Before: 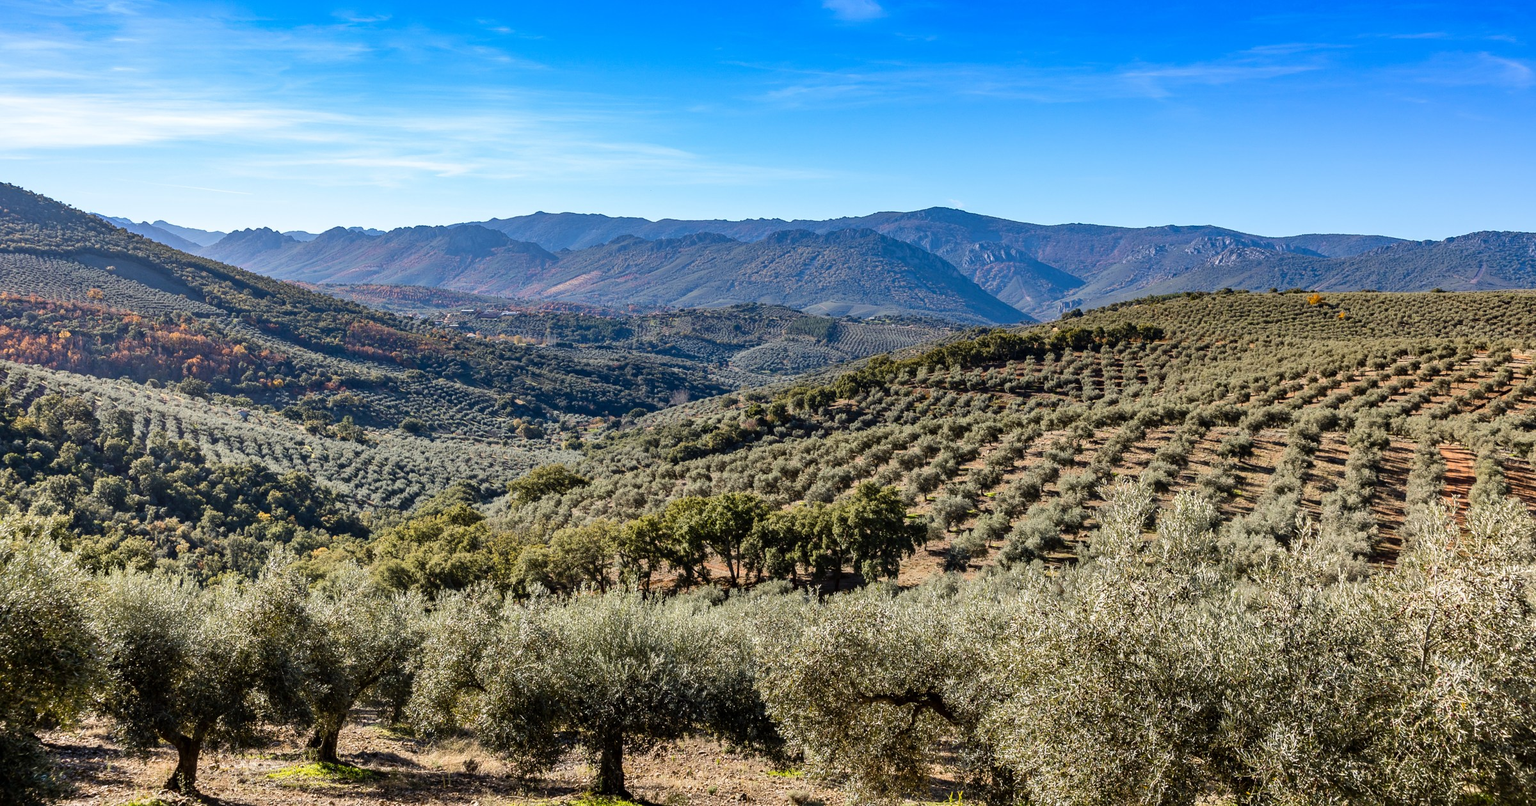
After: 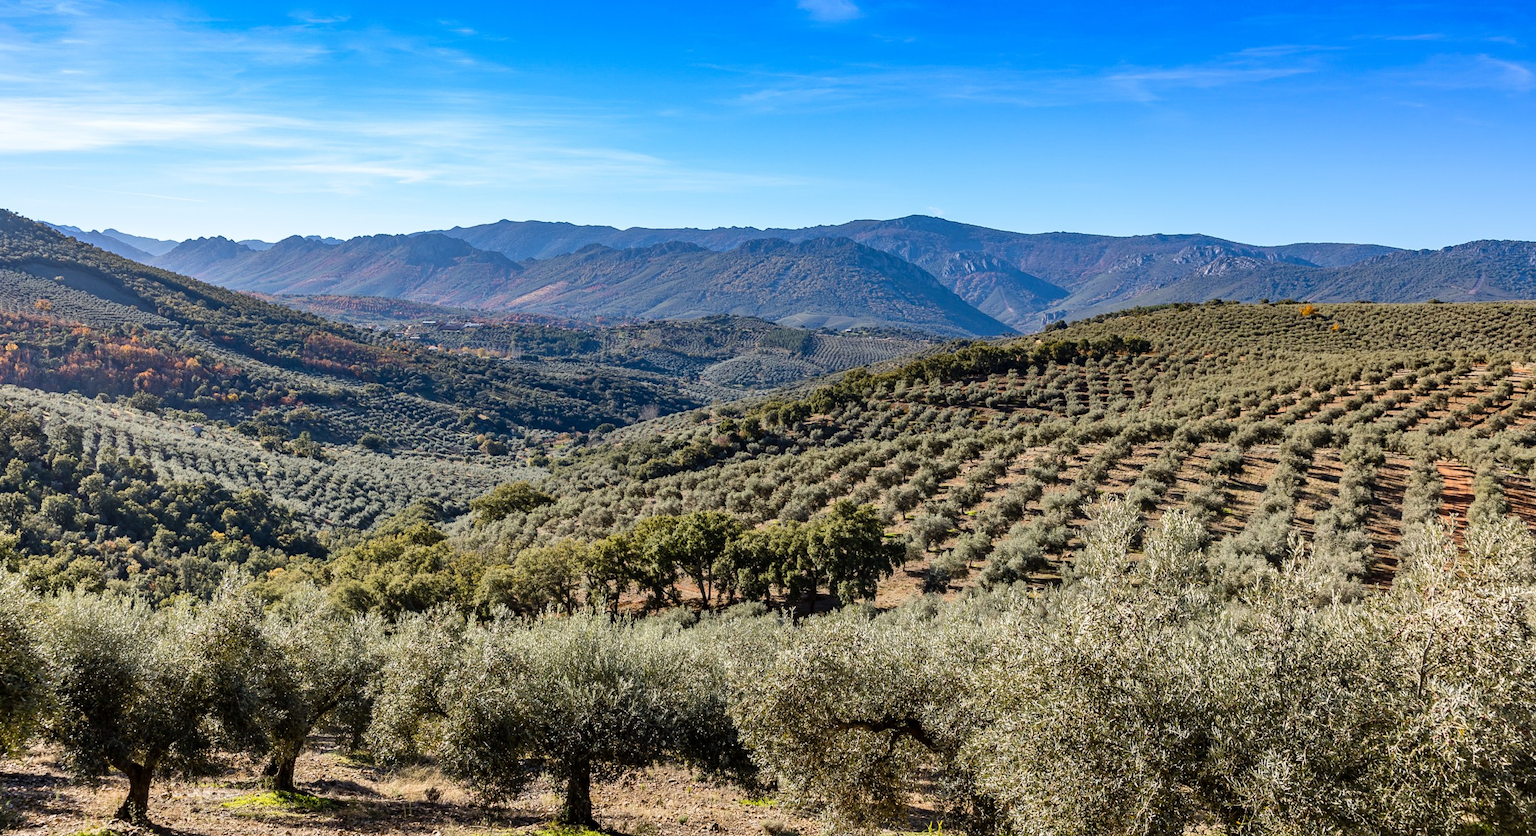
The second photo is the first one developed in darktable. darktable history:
crop and rotate: left 3.504%
